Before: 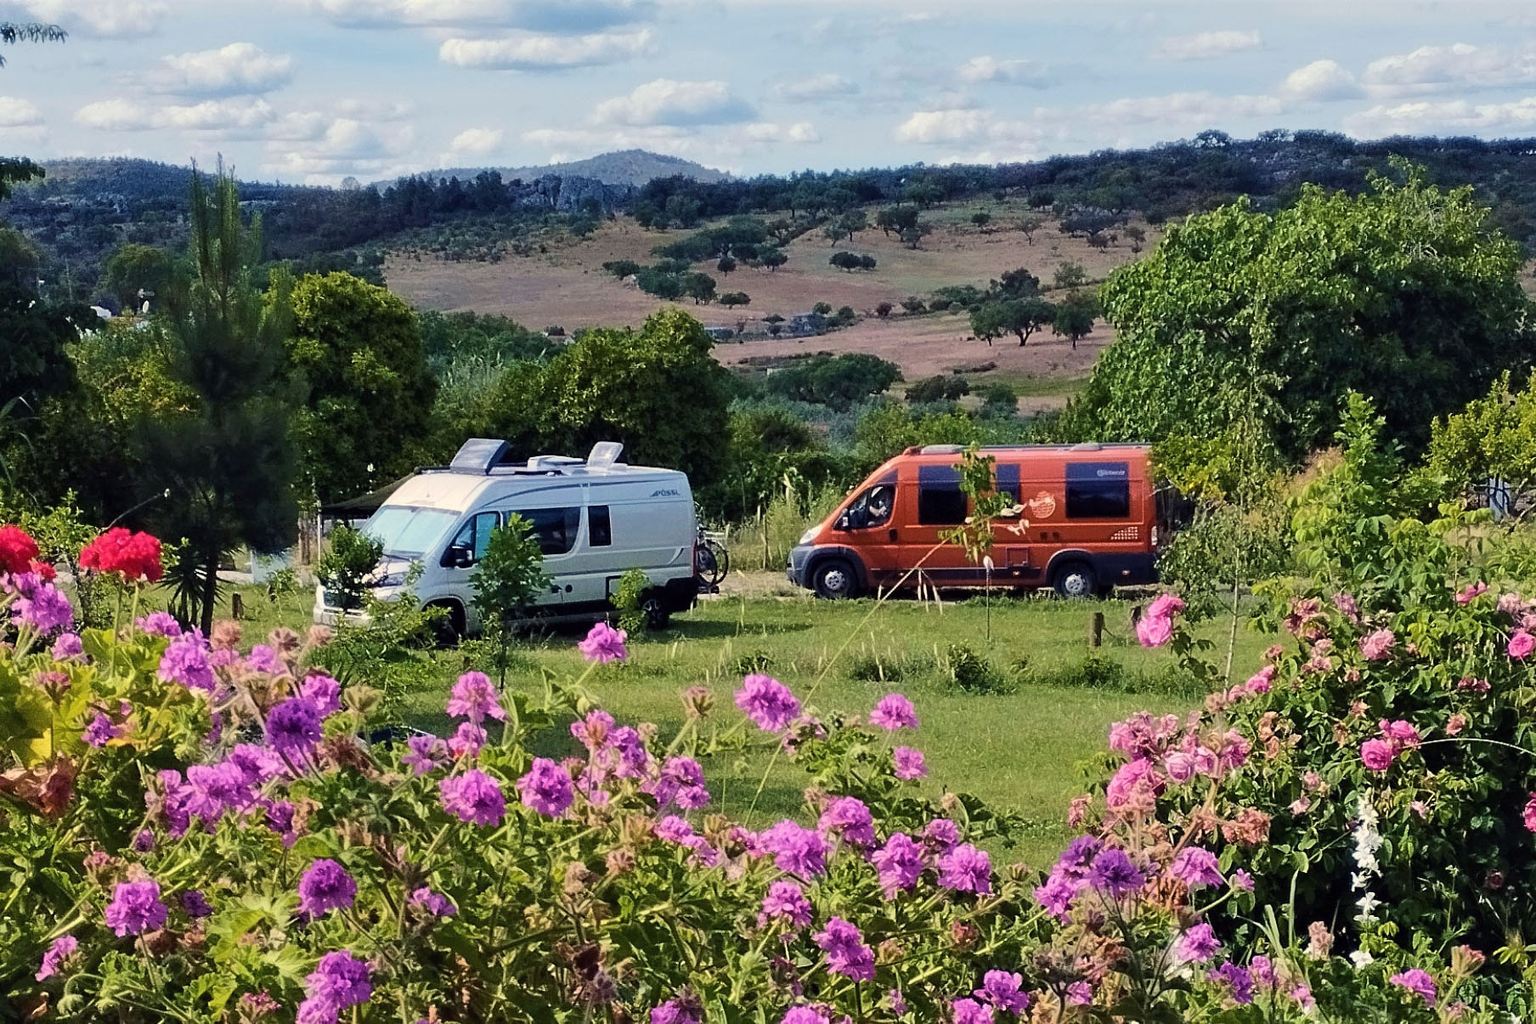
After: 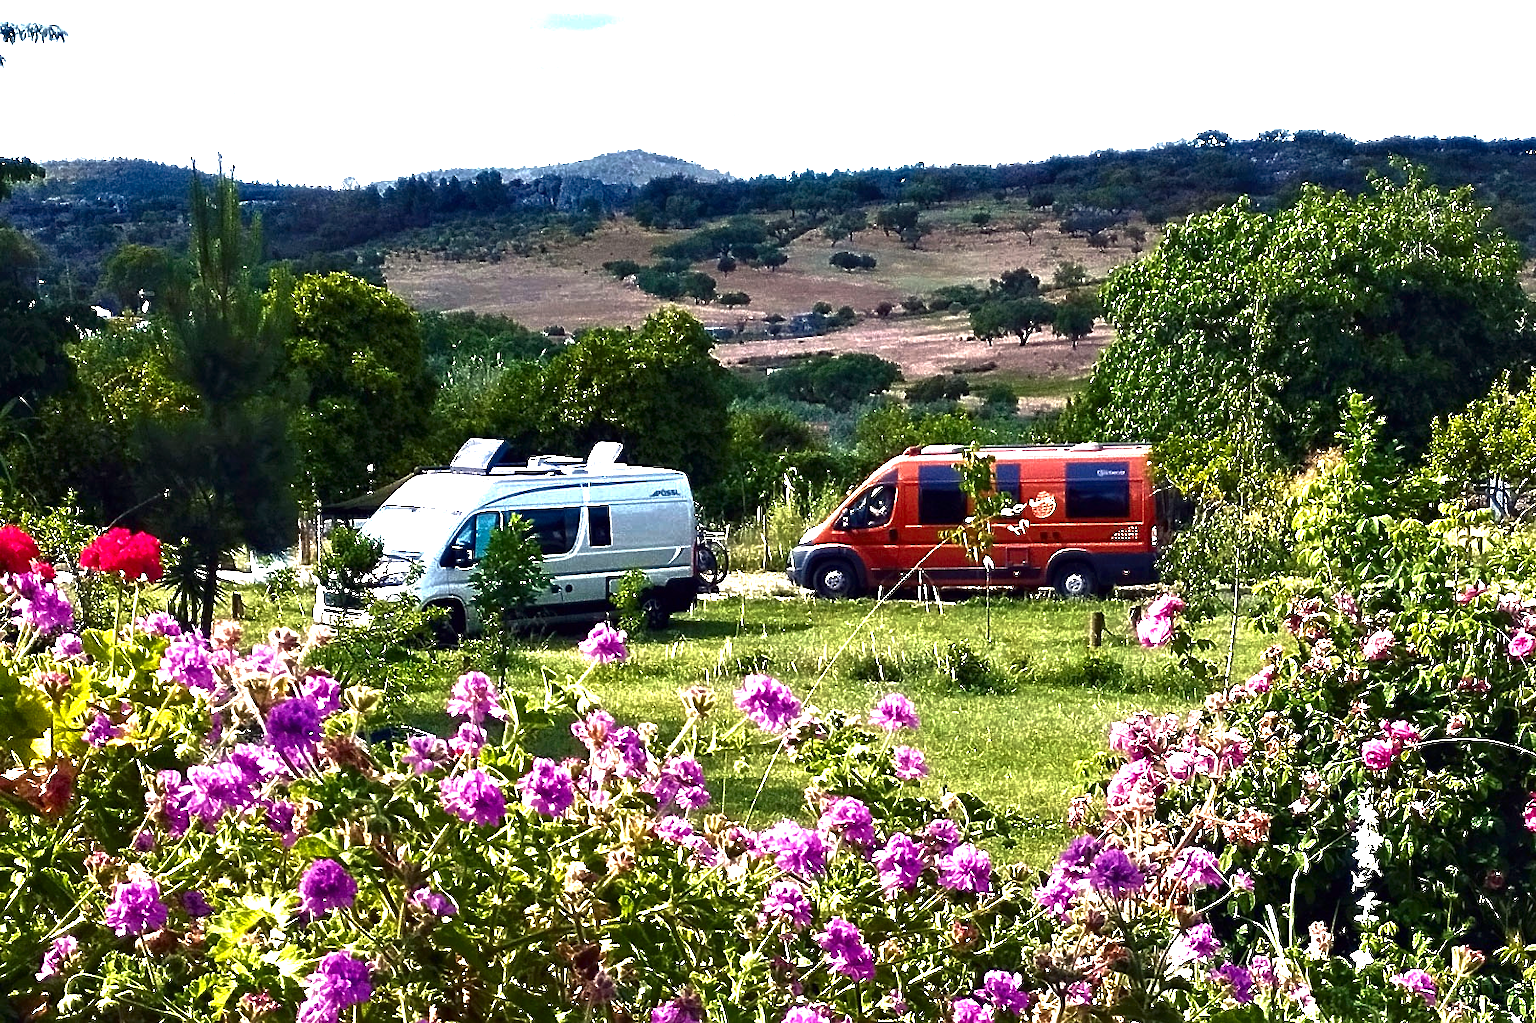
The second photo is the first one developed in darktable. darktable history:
base curve: curves: ch0 [(0, 0) (0.826, 0.587) (1, 1)]
contrast brightness saturation: contrast 0.069, brightness -0.147, saturation 0.118
exposure: black level correction 0, exposure 1.521 EV, compensate highlight preservation false
